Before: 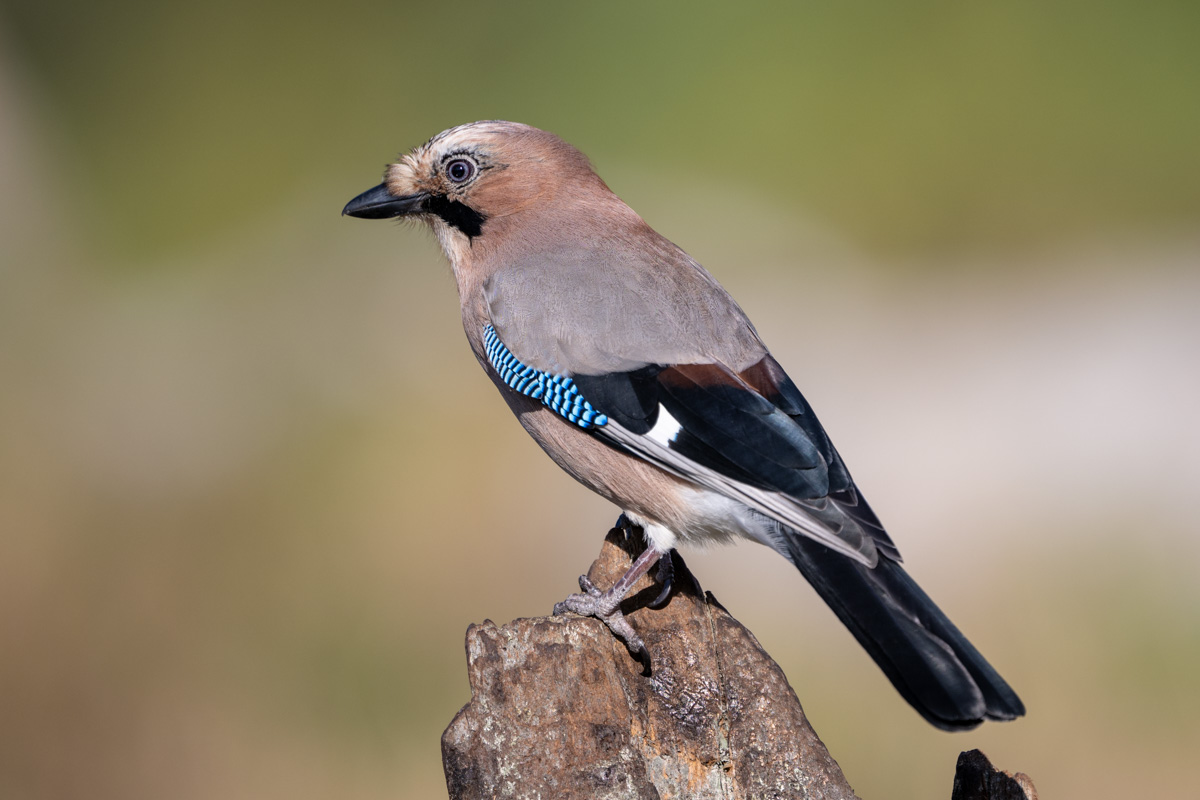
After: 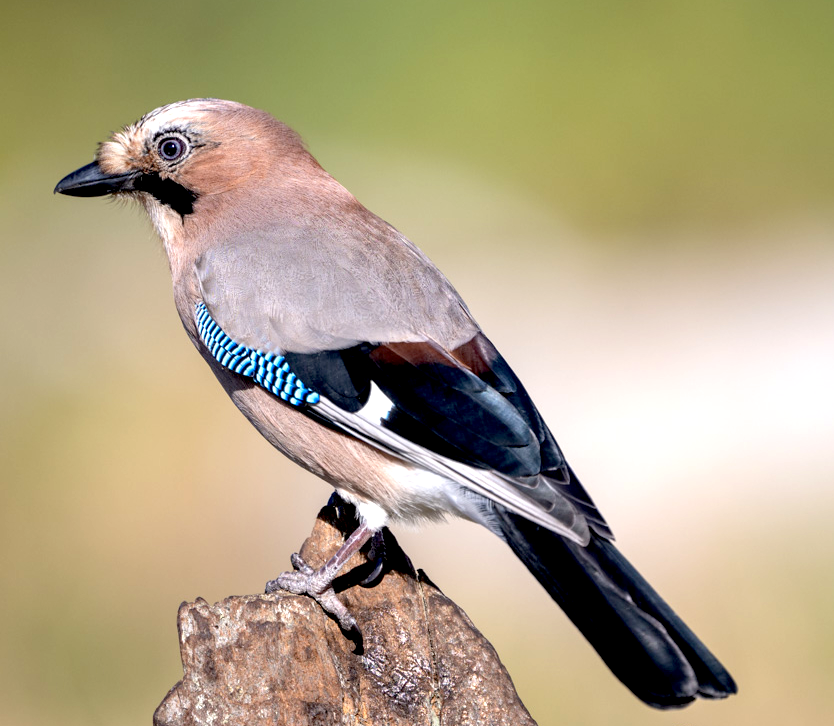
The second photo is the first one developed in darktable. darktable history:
crop and rotate: left 24.034%, top 2.838%, right 6.406%, bottom 6.299%
exposure: black level correction 0.012, exposure 0.7 EV, compensate exposure bias true, compensate highlight preservation false
